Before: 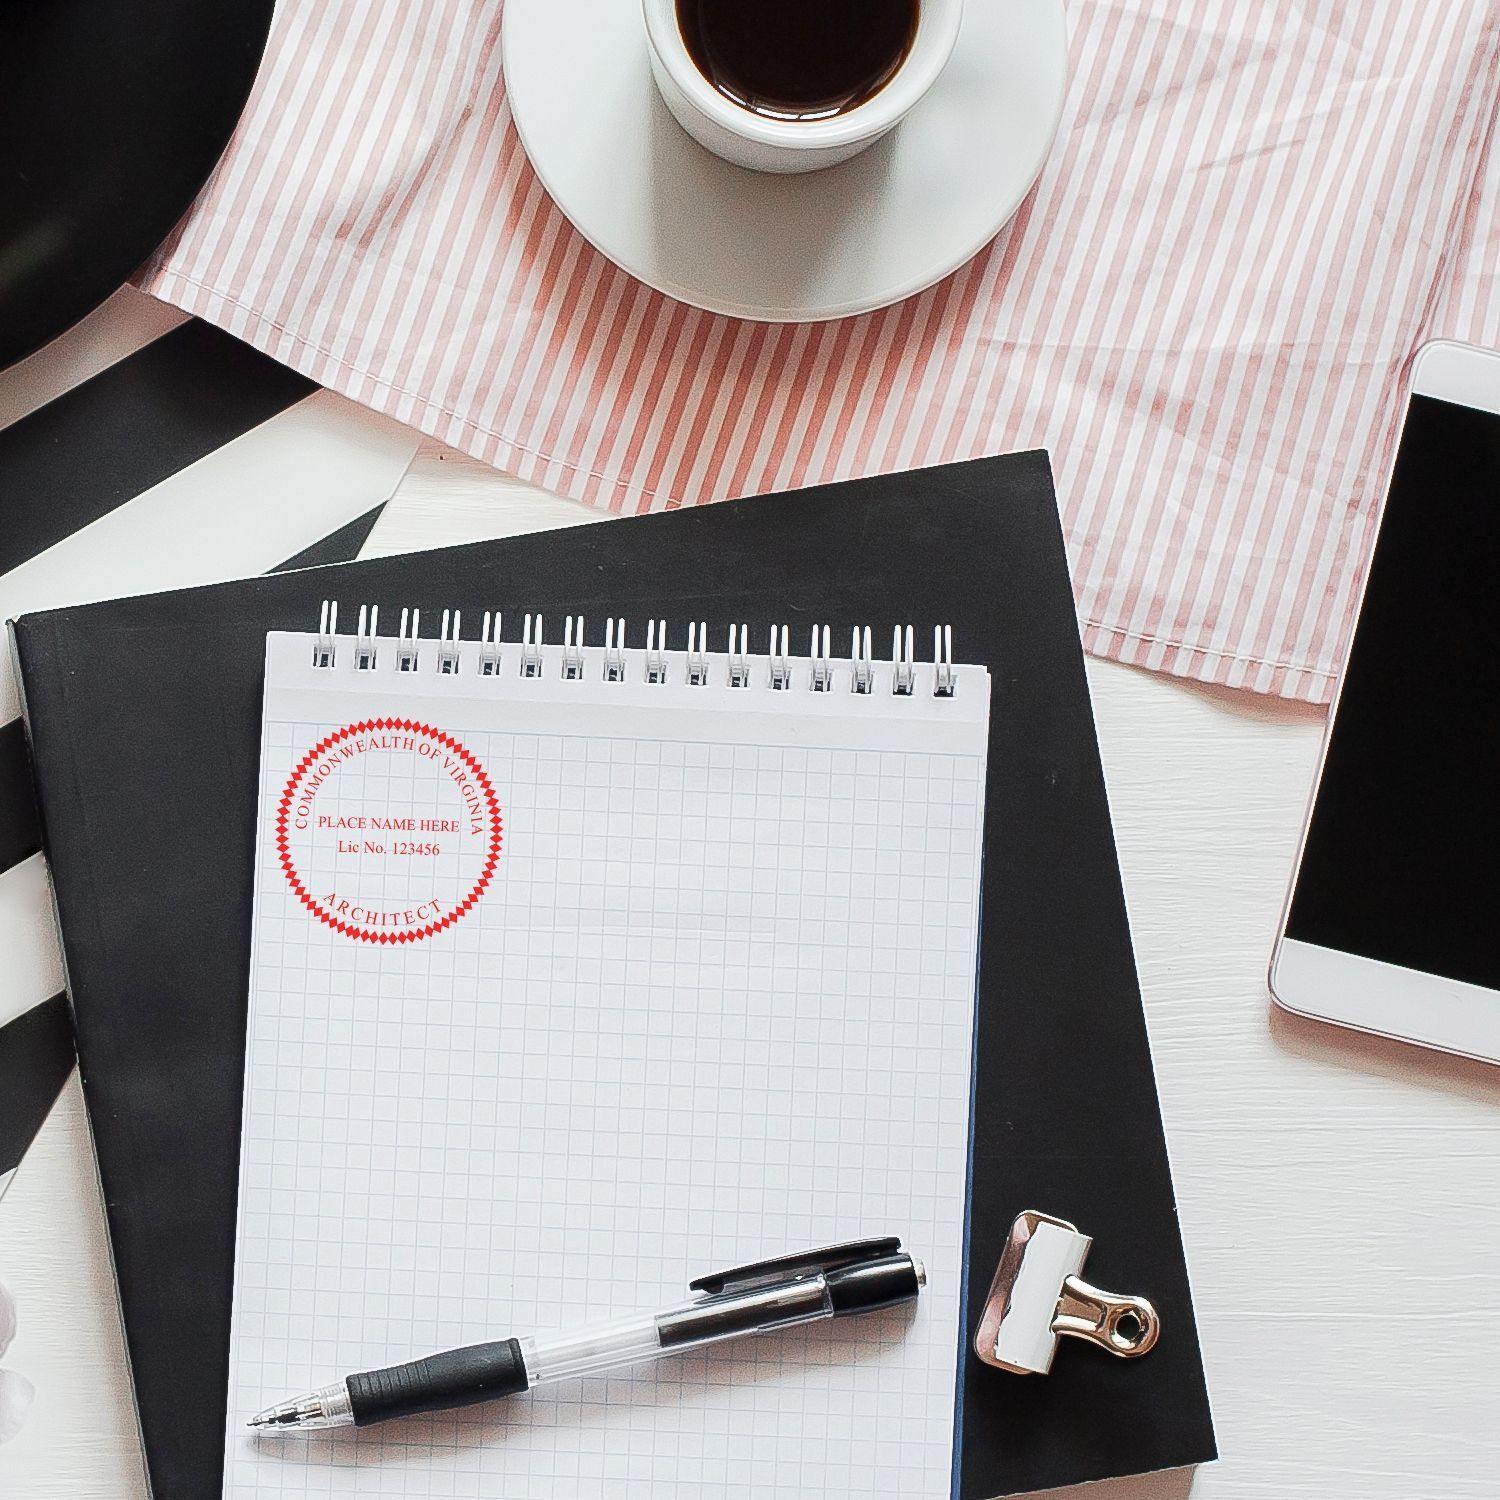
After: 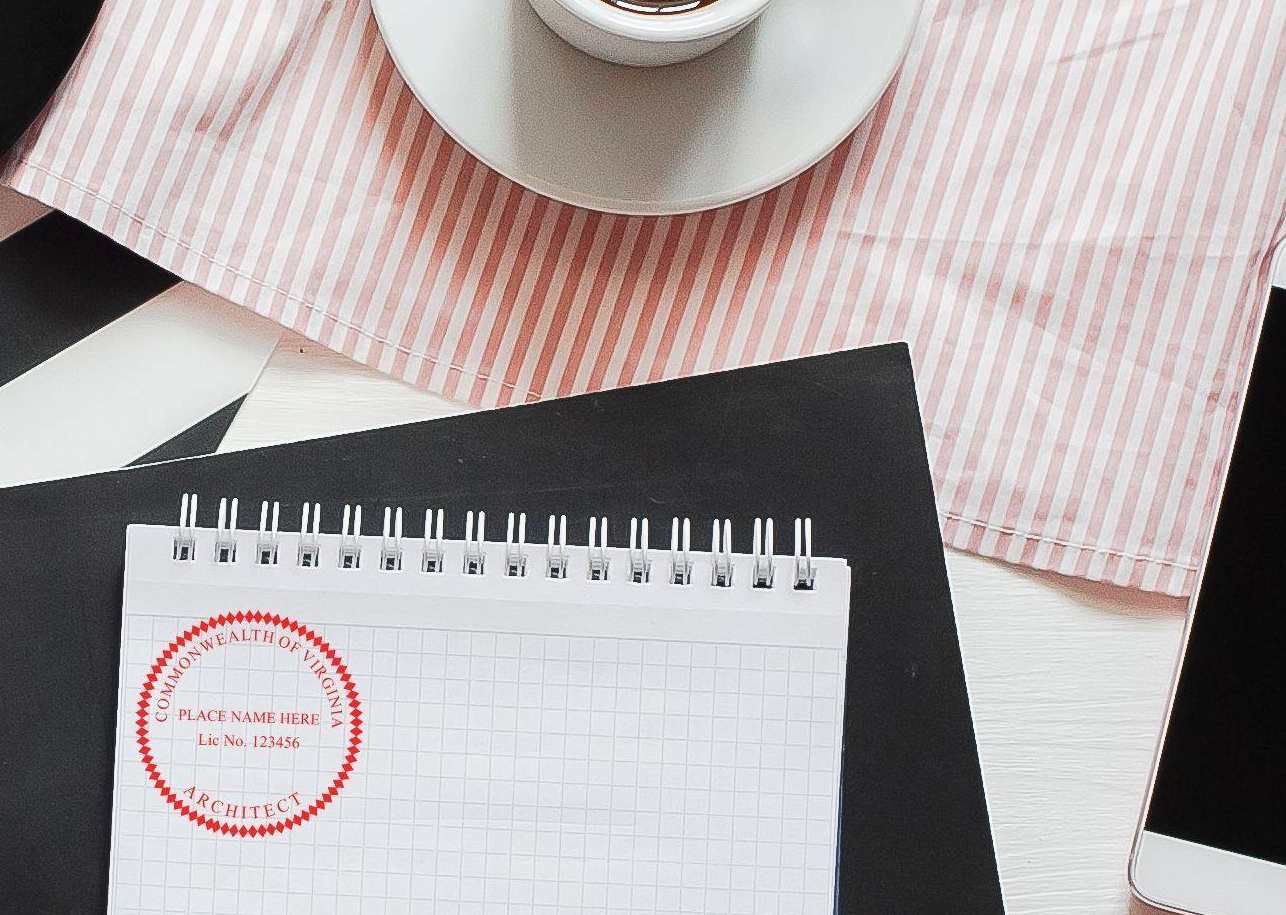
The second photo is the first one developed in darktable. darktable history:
crop and rotate: left 9.379%, top 7.212%, right 4.84%, bottom 31.761%
